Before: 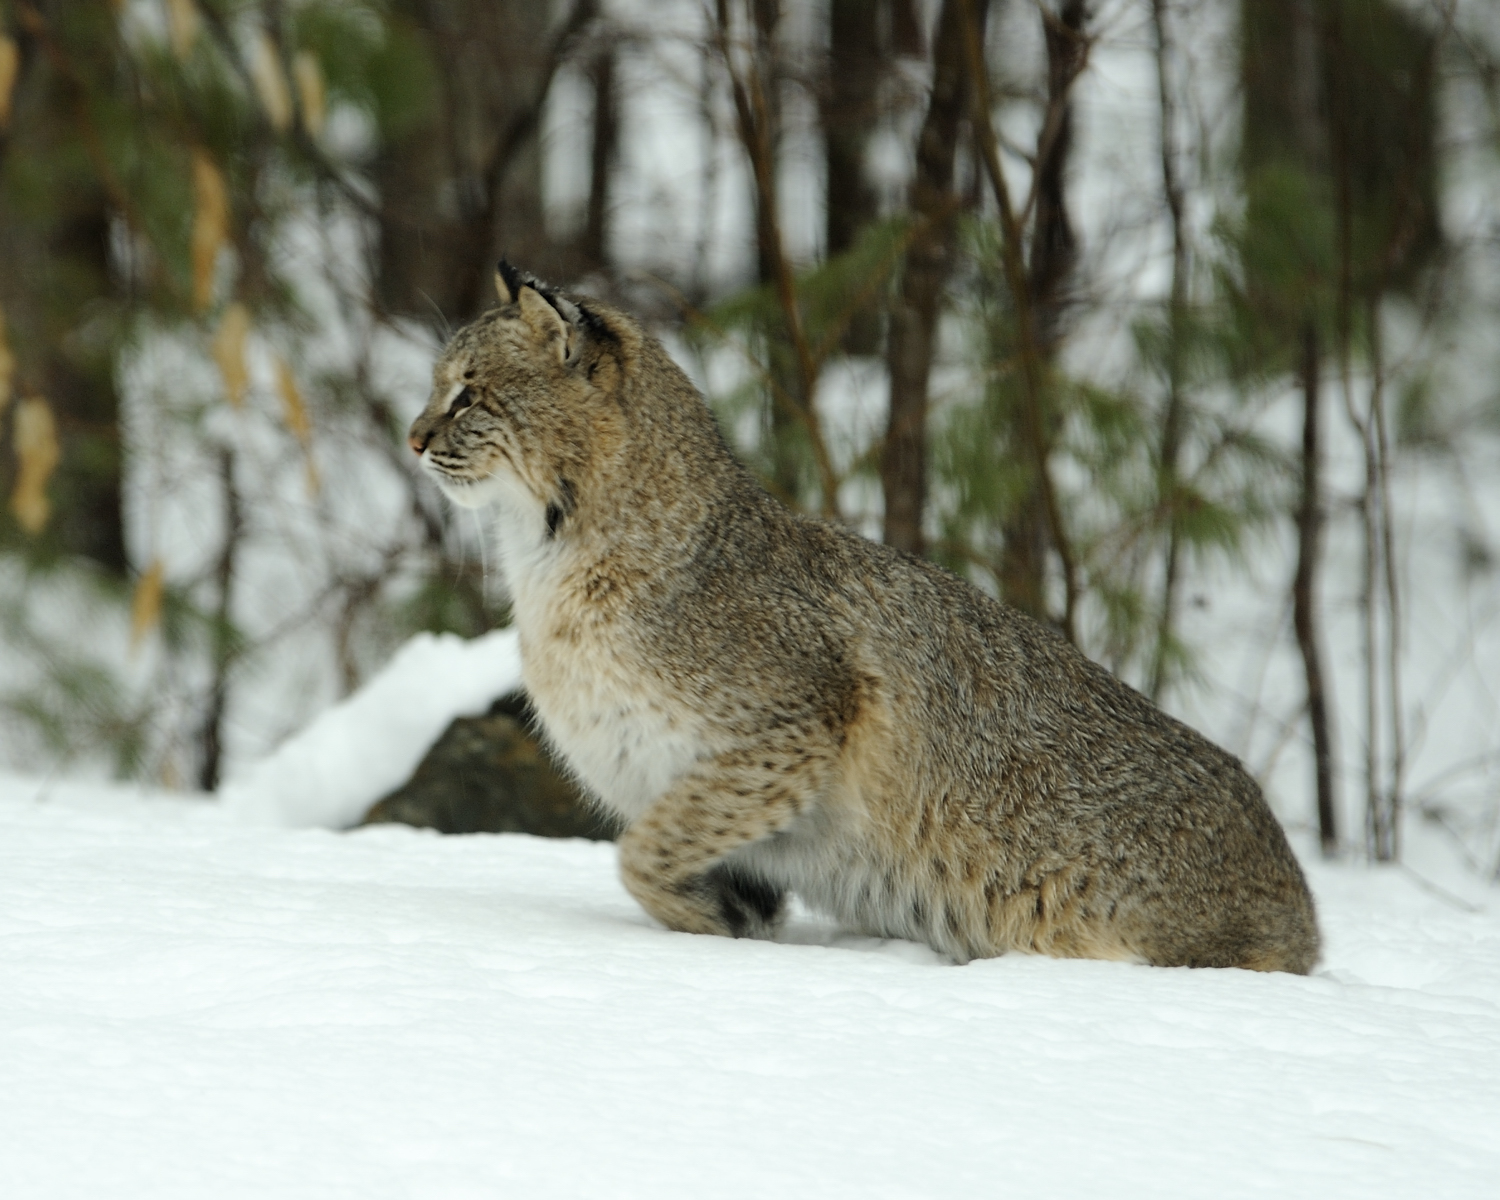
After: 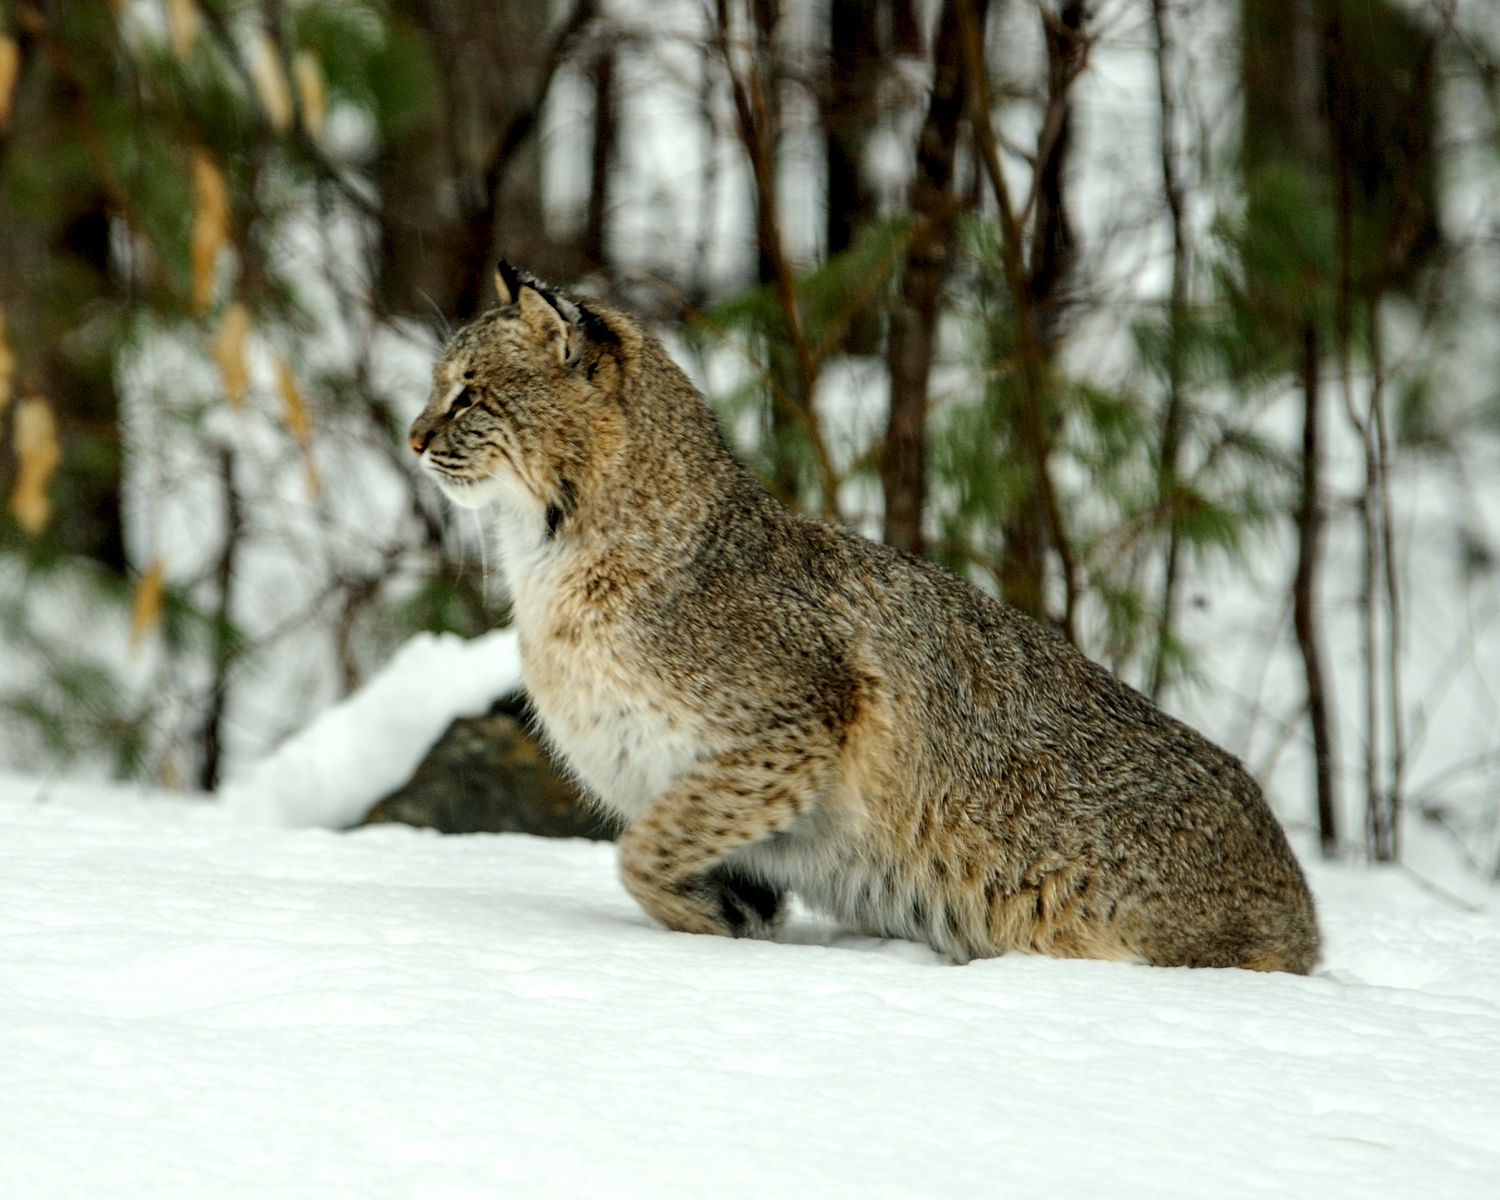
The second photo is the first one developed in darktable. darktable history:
local contrast: detail 150%
color correction: highlights a* 0.816, highlights b* 2.78, saturation 1.1
